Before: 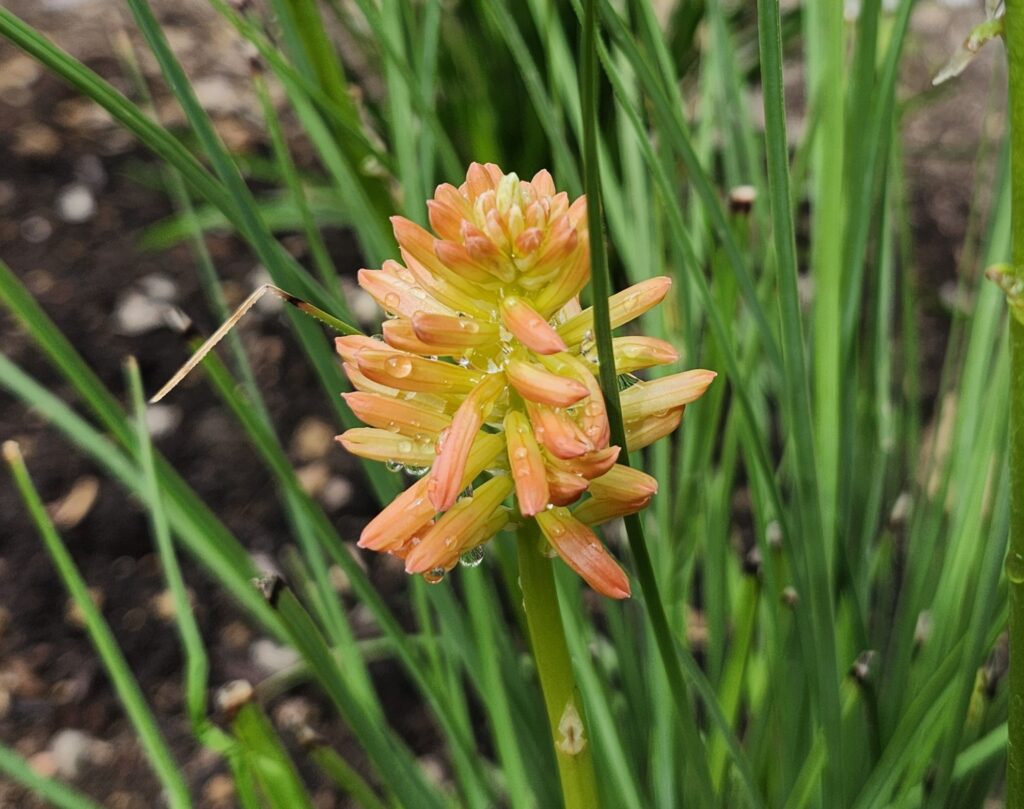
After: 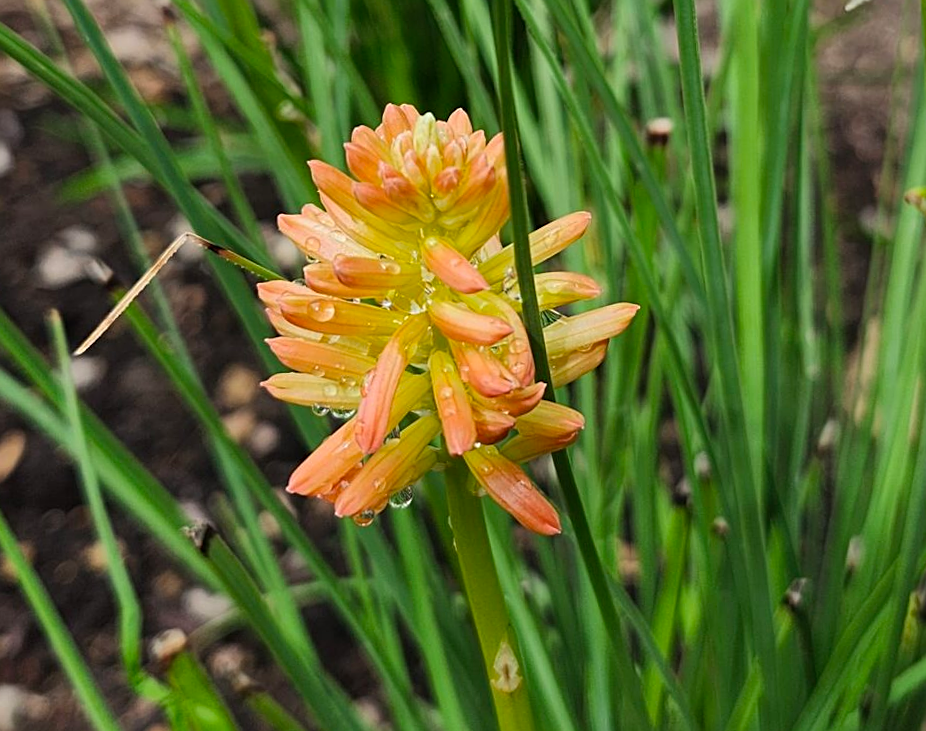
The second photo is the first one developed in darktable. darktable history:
crop and rotate: angle 1.96°, left 5.673%, top 5.673%
sharpen: on, module defaults
